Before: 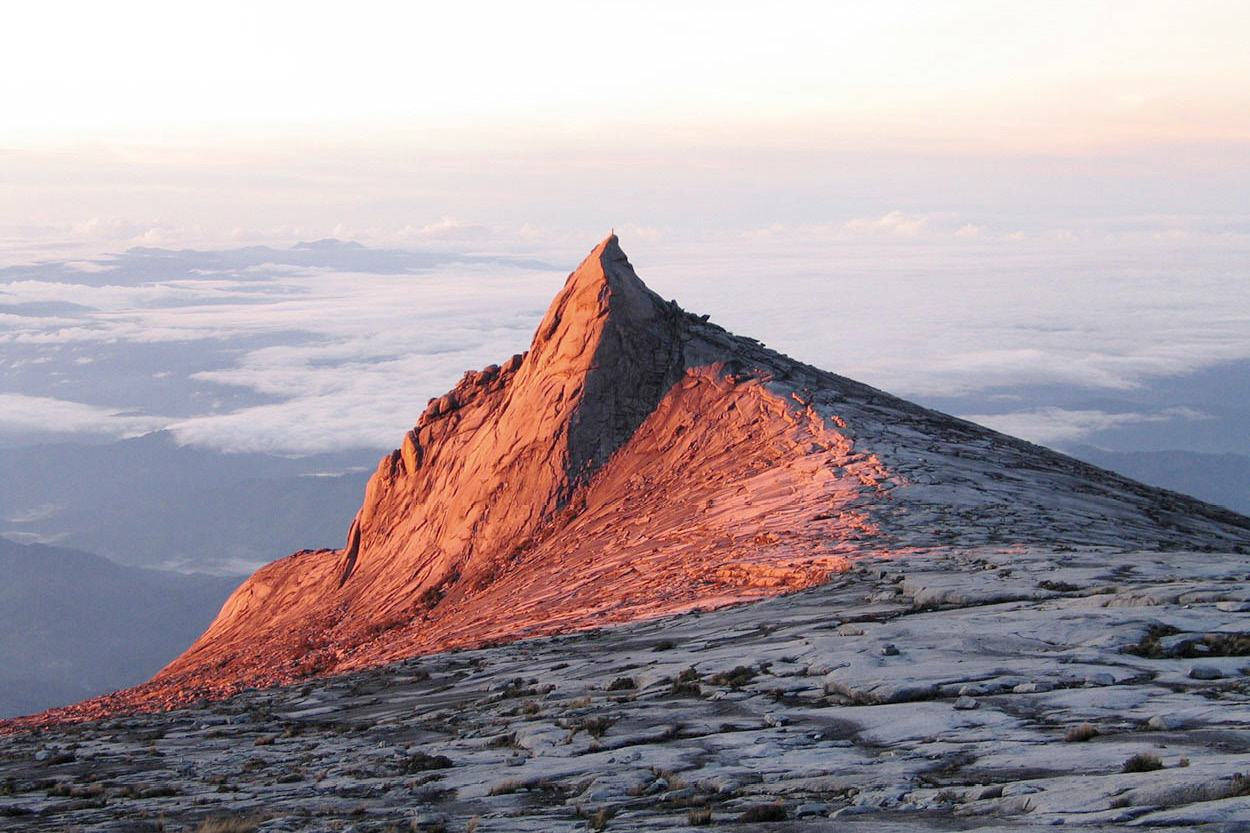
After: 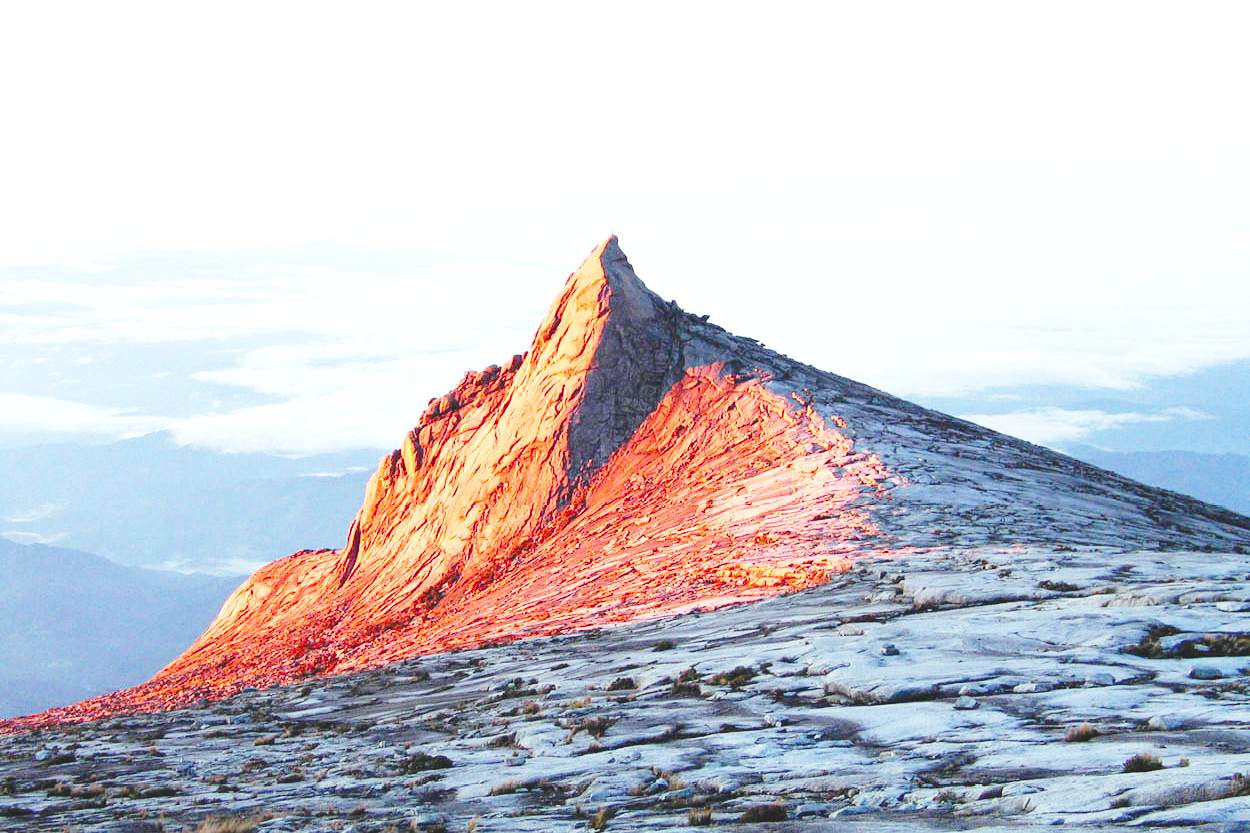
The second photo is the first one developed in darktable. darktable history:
color balance rgb: highlights gain › luminance 15.246%, highlights gain › chroma 3.897%, highlights gain › hue 209.08°, global offset › luminance 1.478%, perceptual saturation grading › global saturation 20%, perceptual saturation grading › highlights -24.898%, perceptual saturation grading › shadows 49.725%, perceptual brilliance grading › global brilliance 9.786%
base curve: curves: ch0 [(0, 0) (0.032, 0.037) (0.105, 0.228) (0.435, 0.76) (0.856, 0.983) (1, 1)], preserve colors none
